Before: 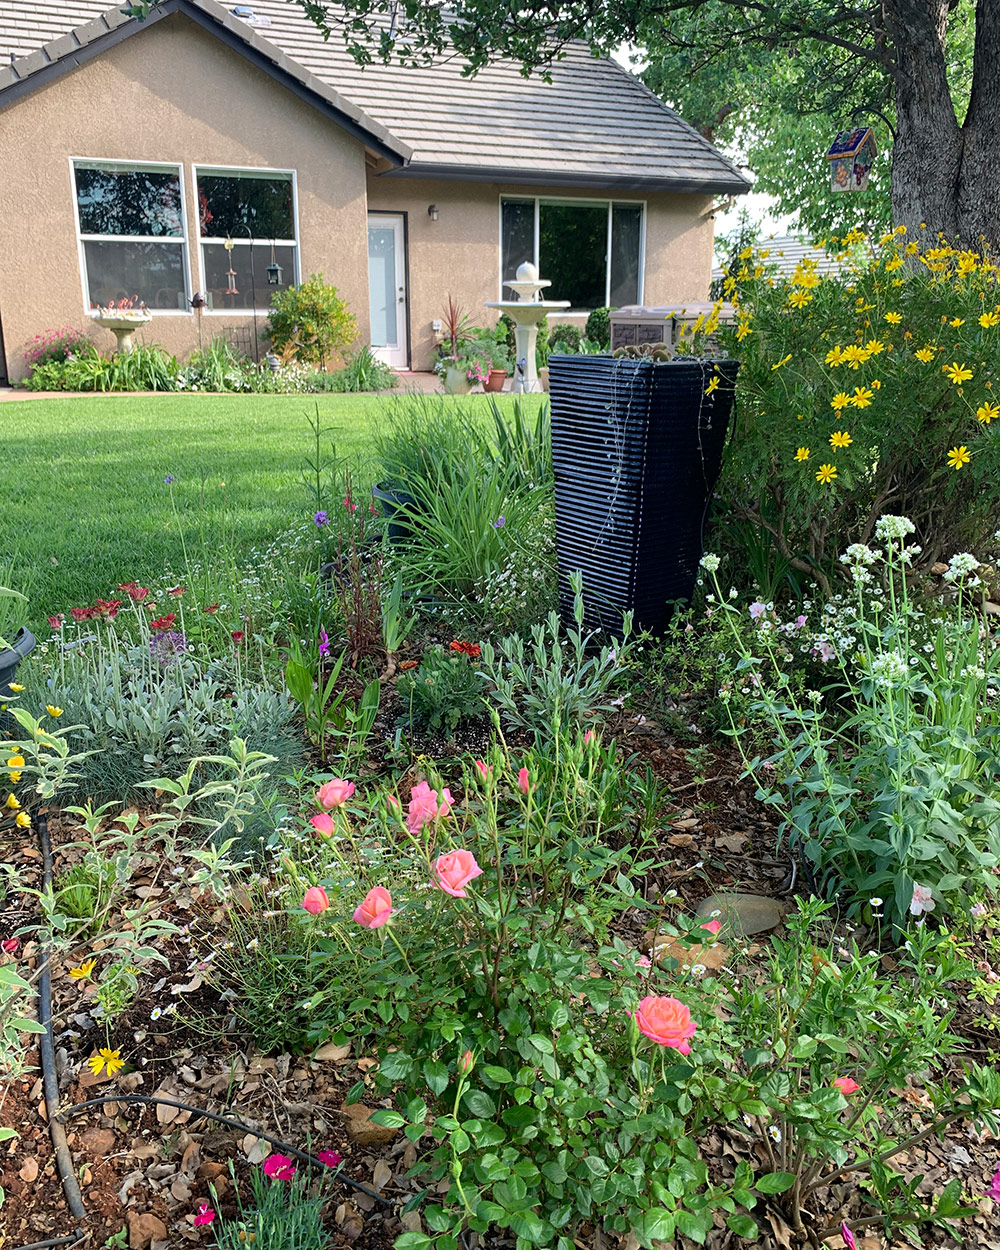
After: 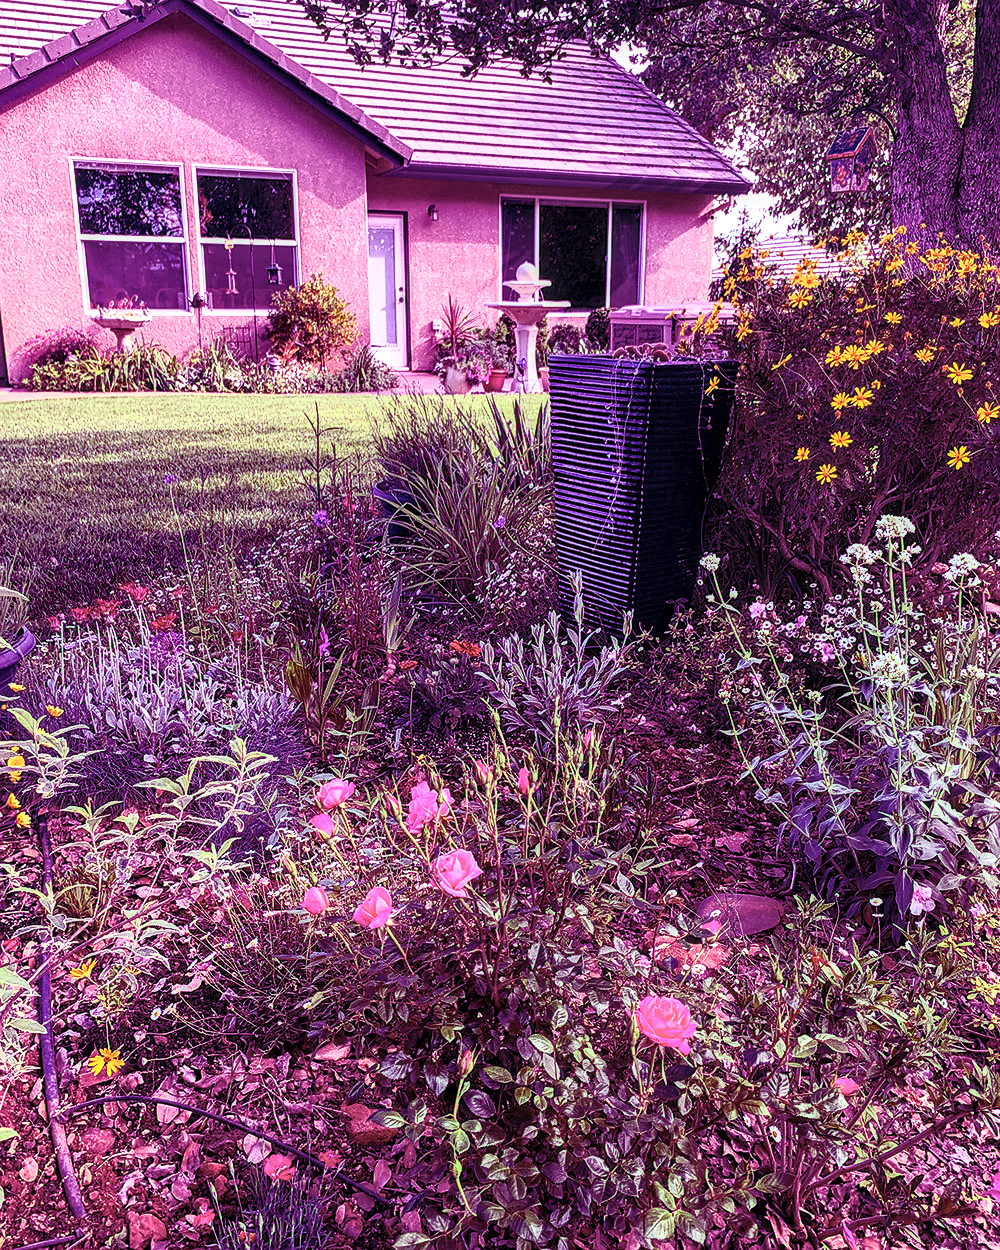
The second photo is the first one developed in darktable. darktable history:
sharpen: radius 1
color balance: mode lift, gamma, gain (sRGB), lift [1, 1, 0.101, 1]
contrast brightness saturation: contrast 0.39, brightness 0.53
local contrast: highlights 20%, detail 150%
